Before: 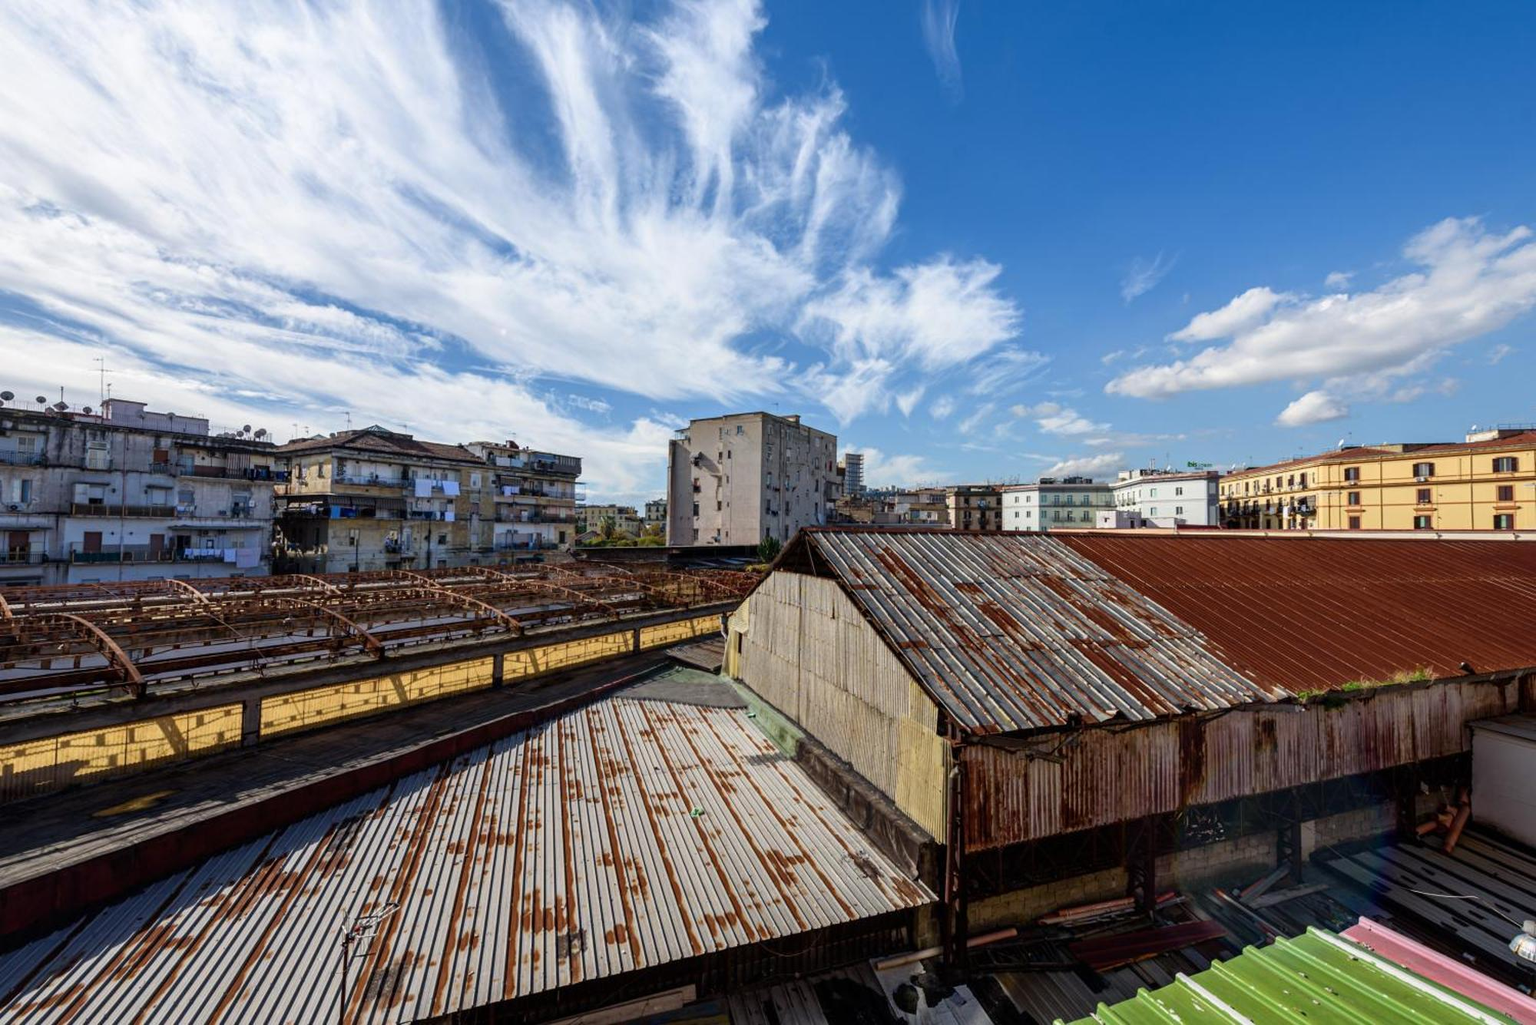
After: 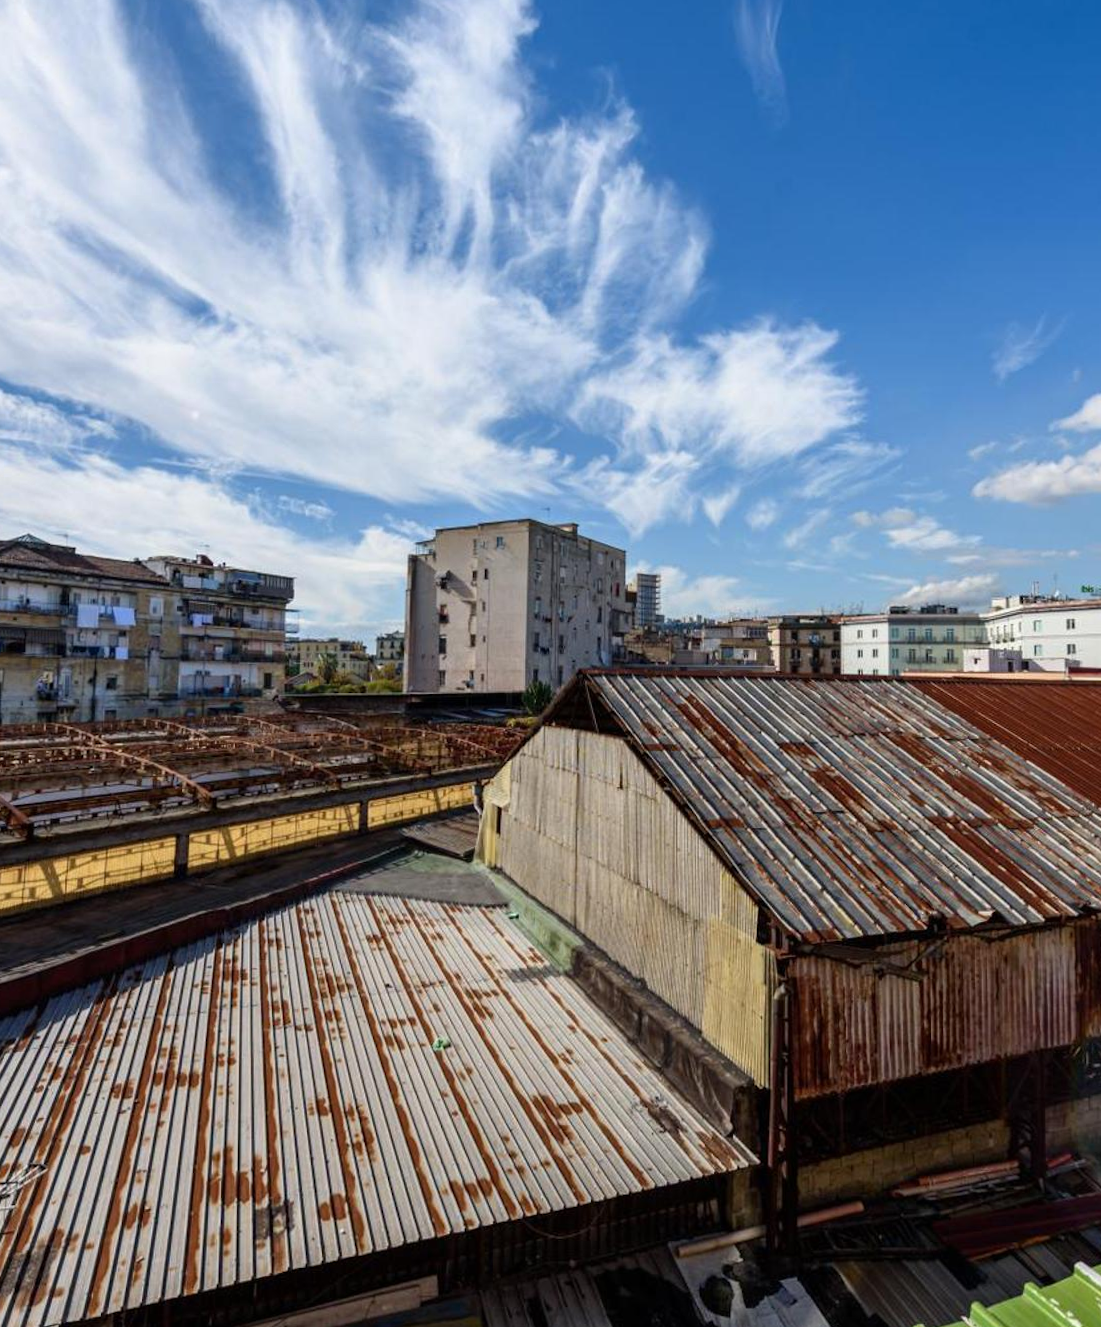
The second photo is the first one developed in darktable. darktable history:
rotate and perspective: rotation 0.226°, lens shift (vertical) -0.042, crop left 0.023, crop right 0.982, crop top 0.006, crop bottom 0.994
crop and rotate: left 22.516%, right 21.234%
shadows and highlights: shadows 4.1, highlights -17.6, soften with gaussian
